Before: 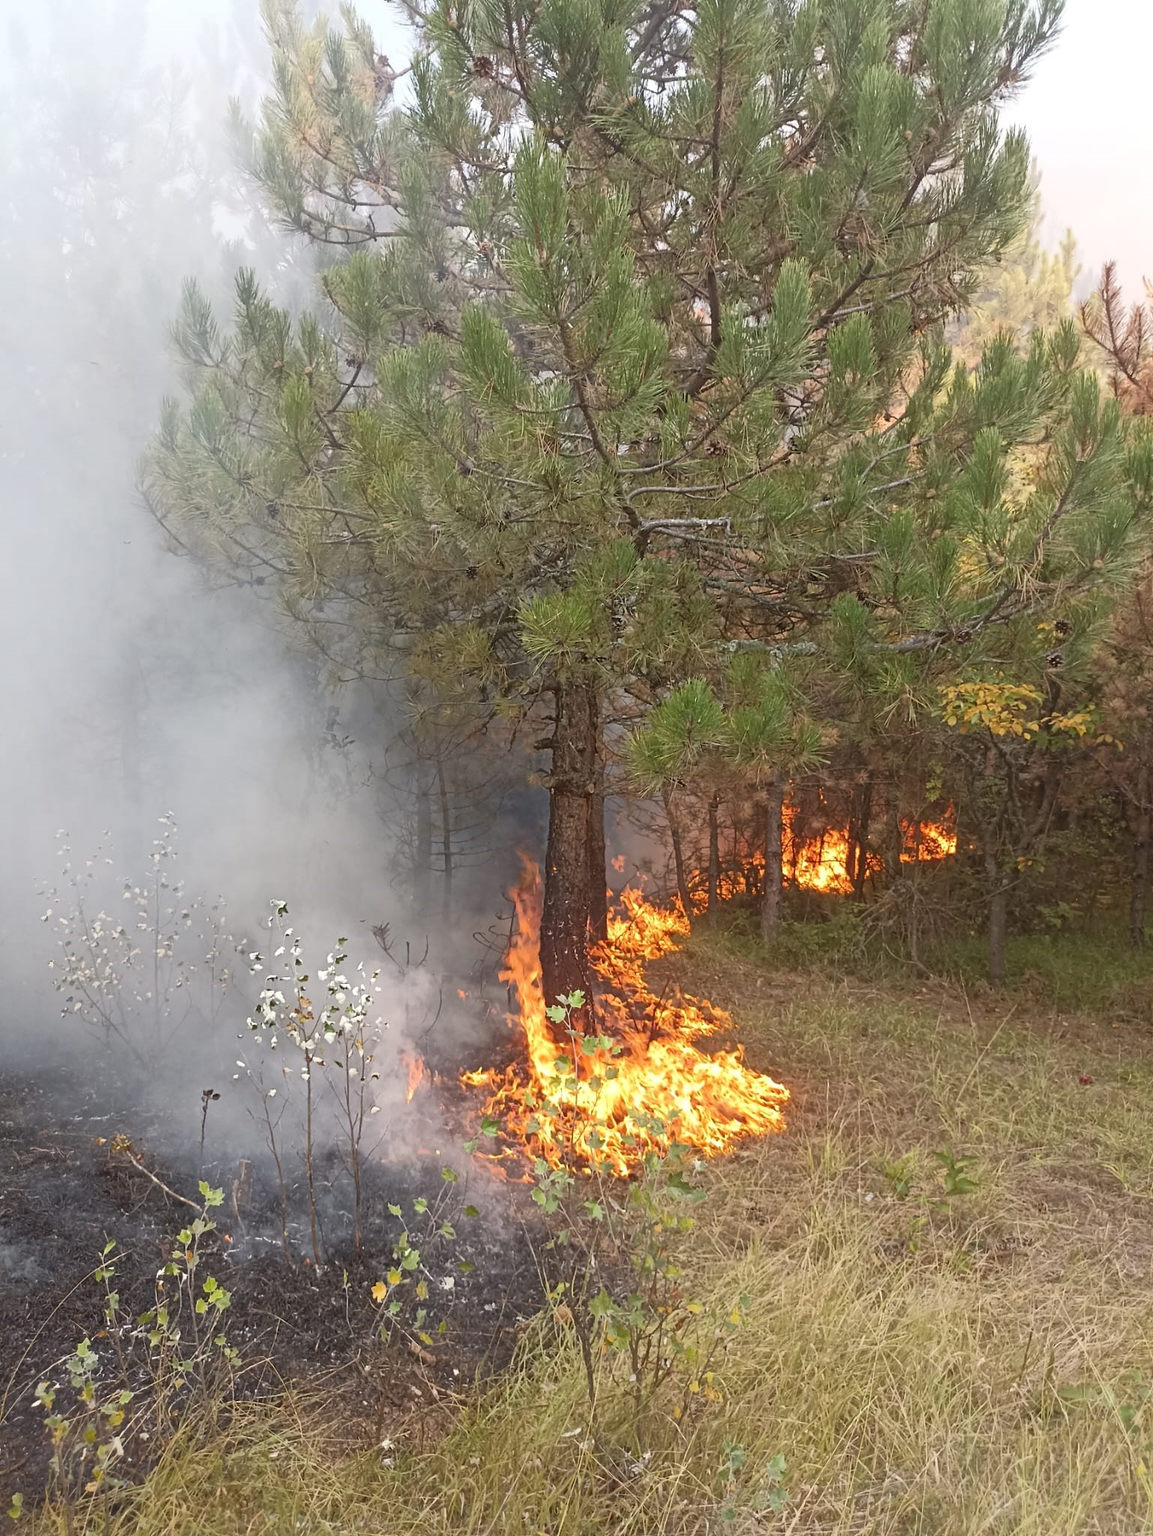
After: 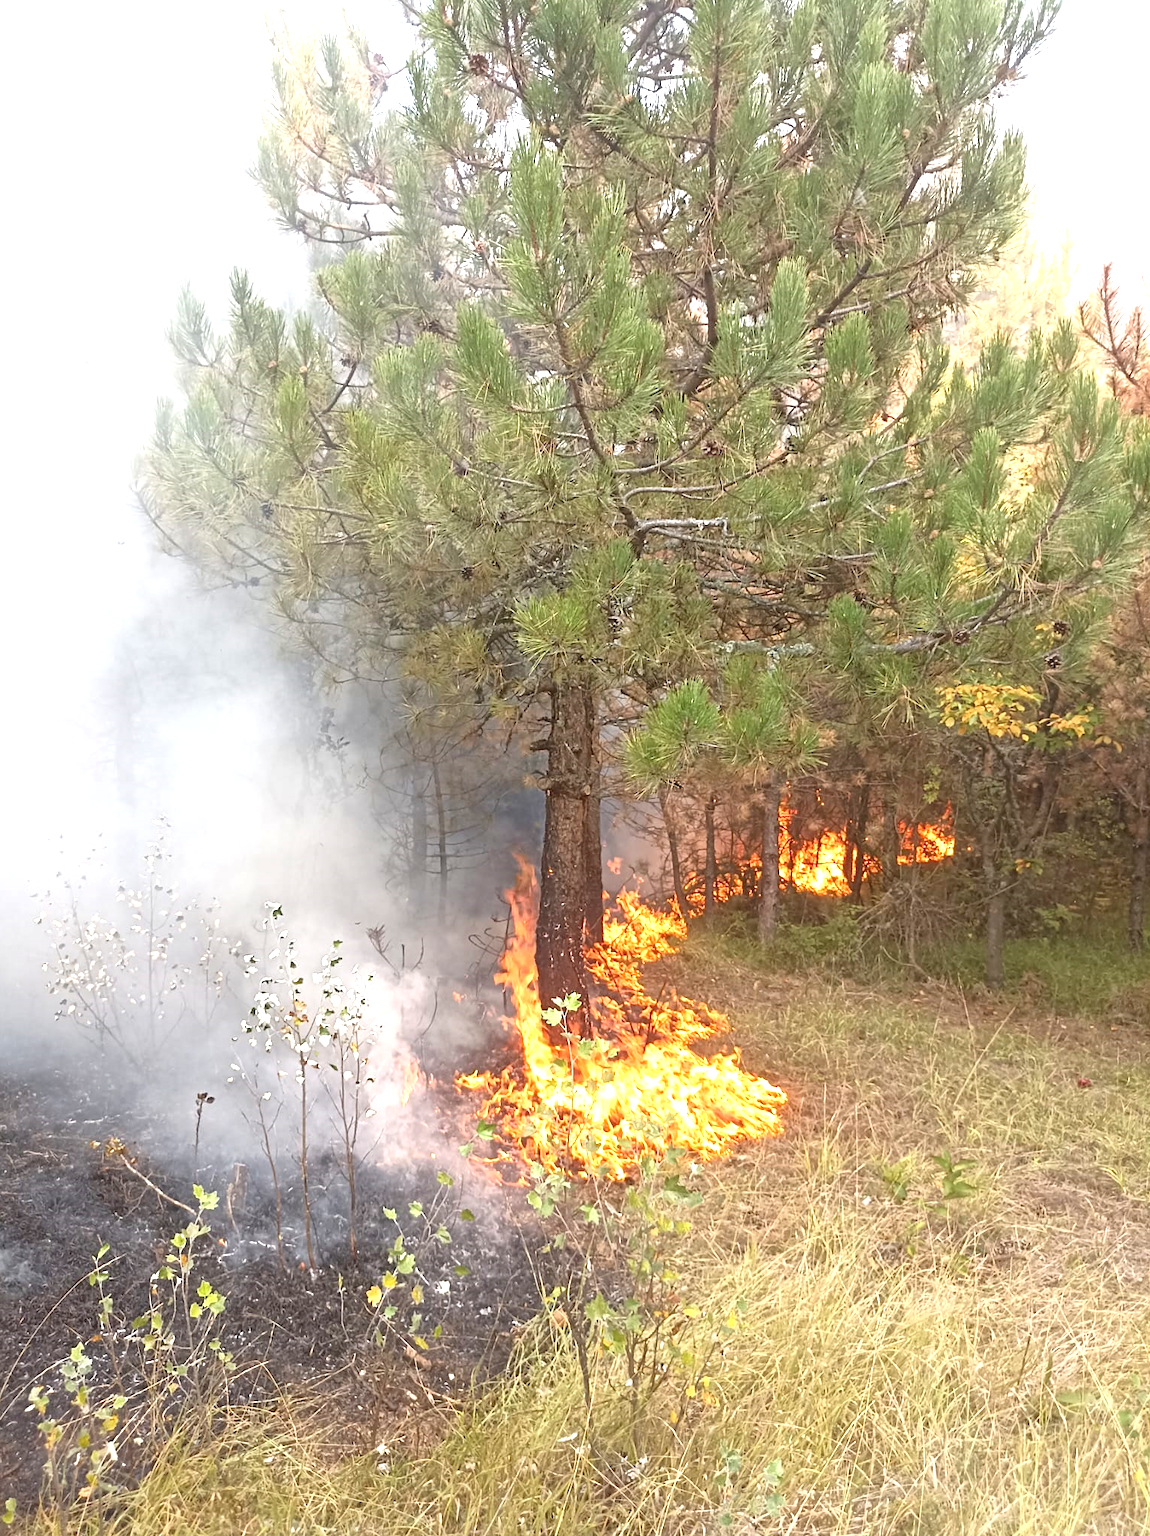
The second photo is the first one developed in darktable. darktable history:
crop and rotate: left 0.614%, top 0.179%, bottom 0.309%
exposure: black level correction 0.001, exposure 1 EV, compensate highlight preservation false
